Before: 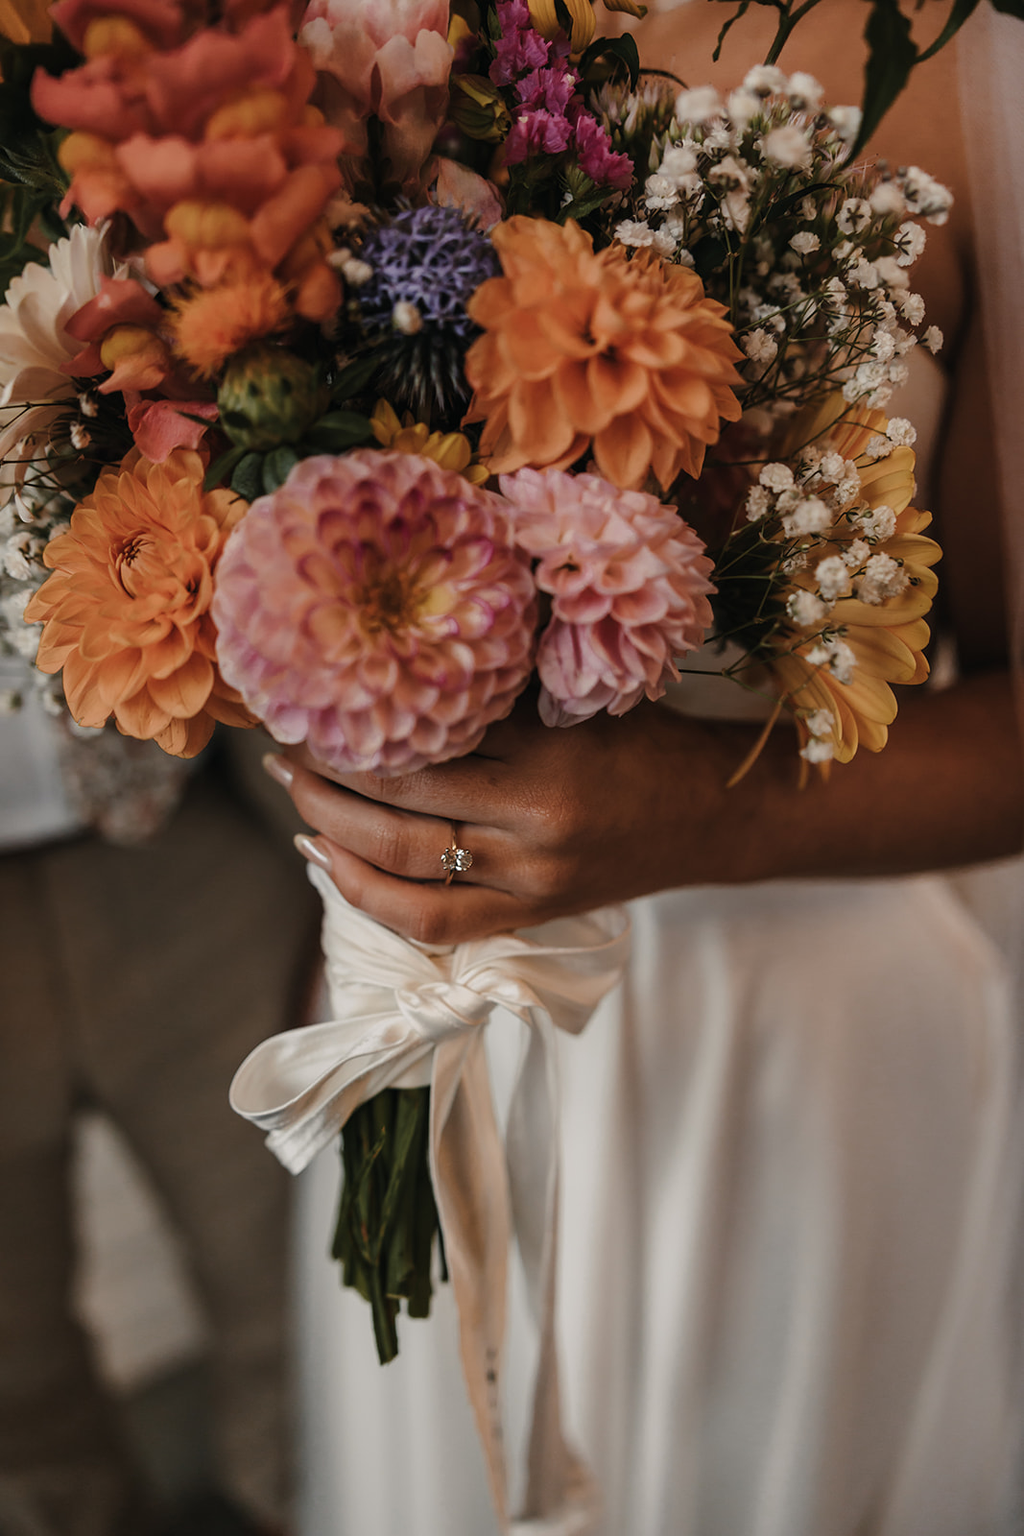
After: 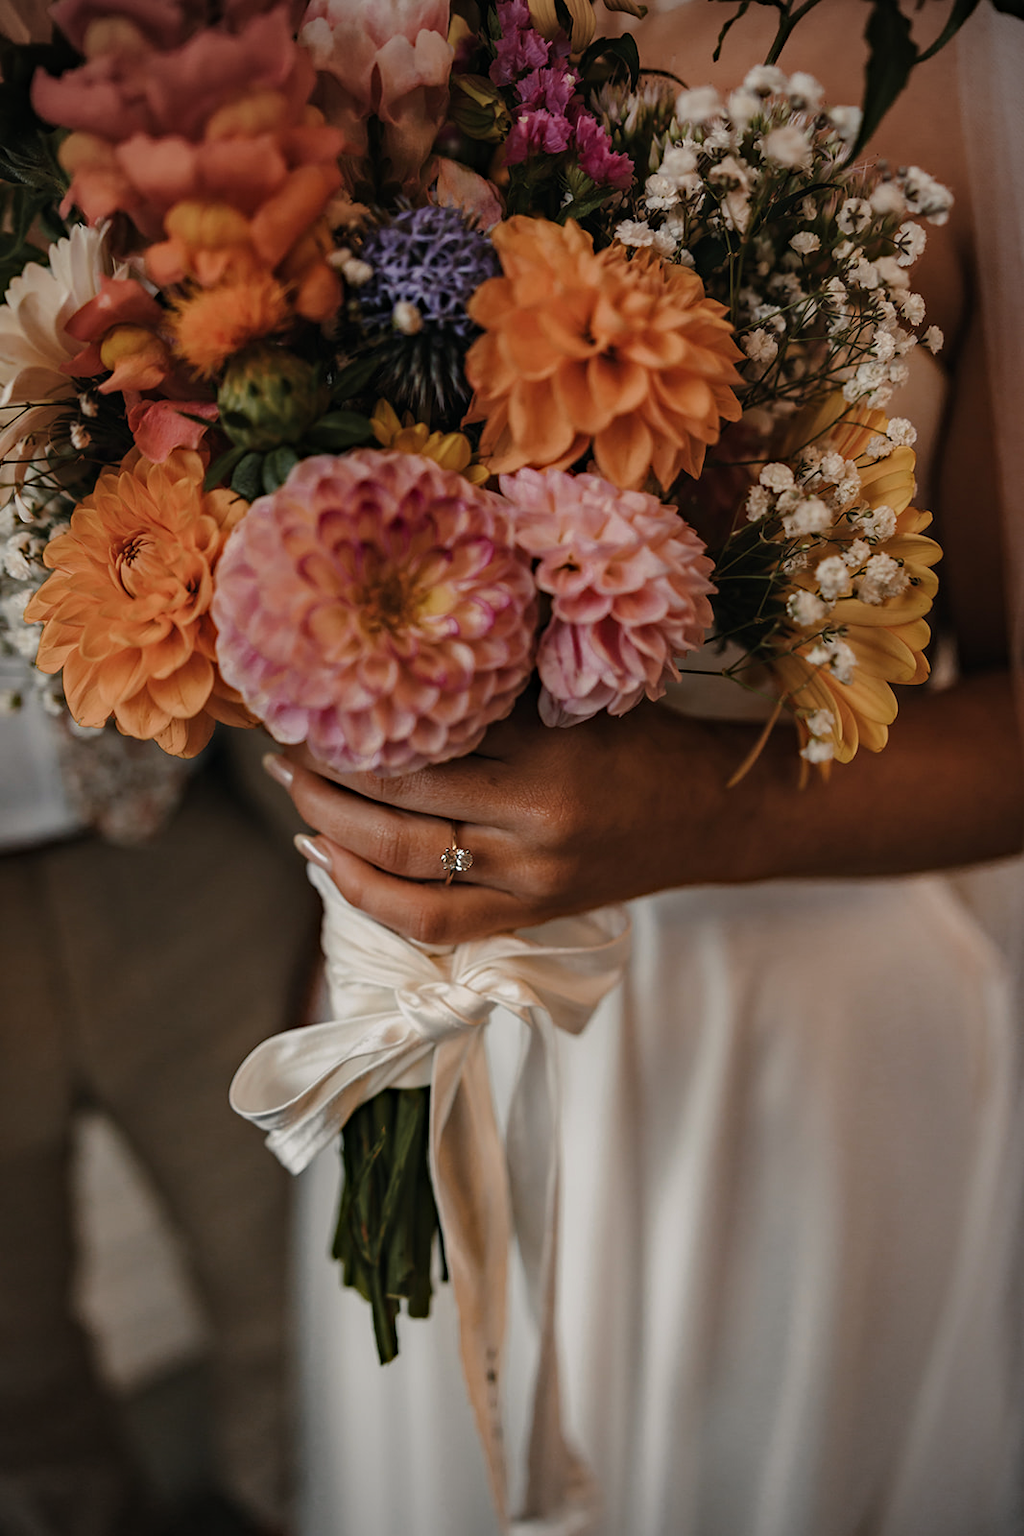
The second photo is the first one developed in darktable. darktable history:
vignetting: fall-off start 79.88%
haze removal: adaptive false
